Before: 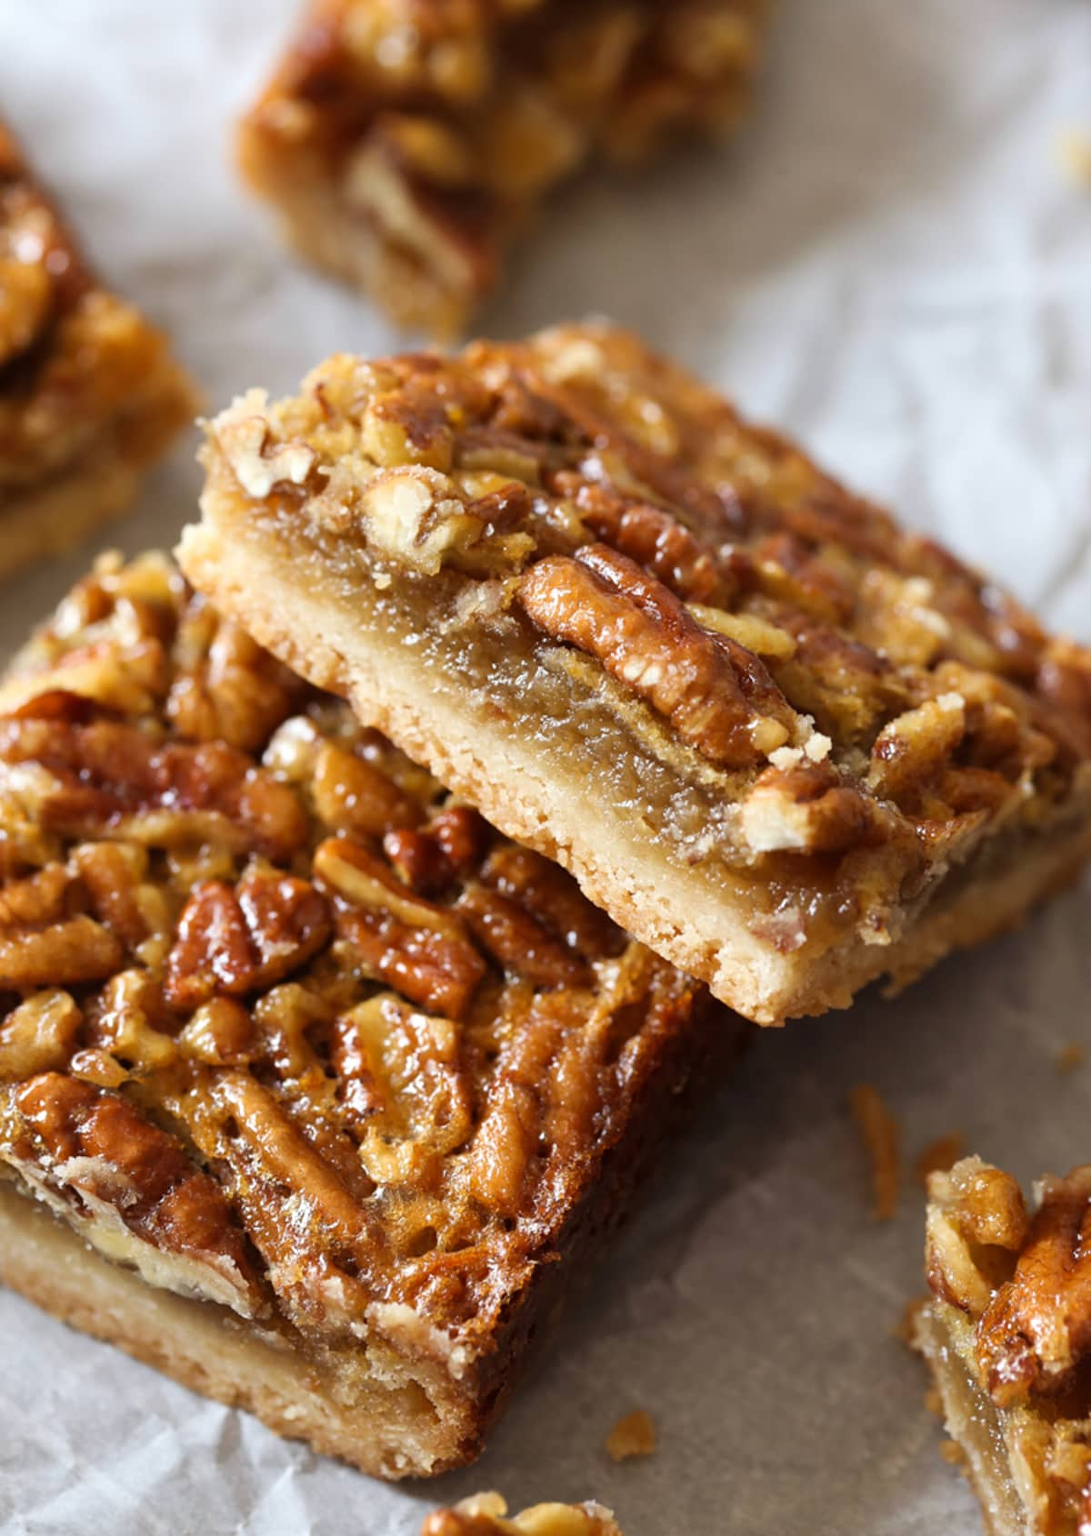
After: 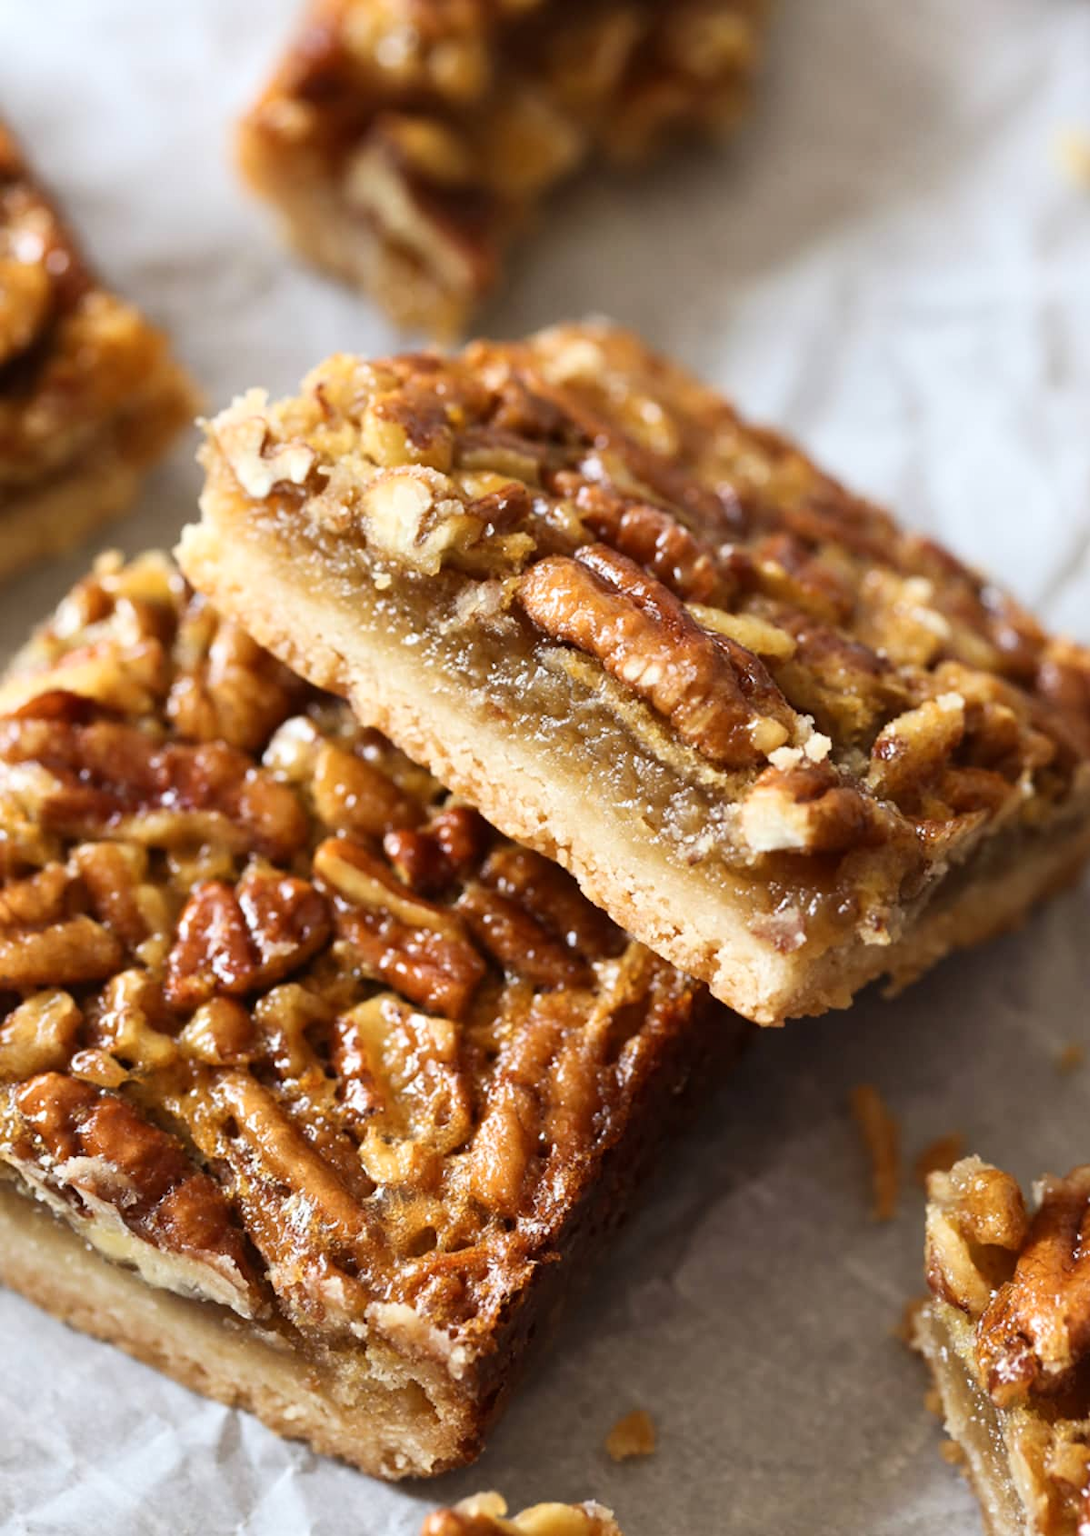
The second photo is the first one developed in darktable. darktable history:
contrast brightness saturation: contrast 0.146, brightness 0.049
